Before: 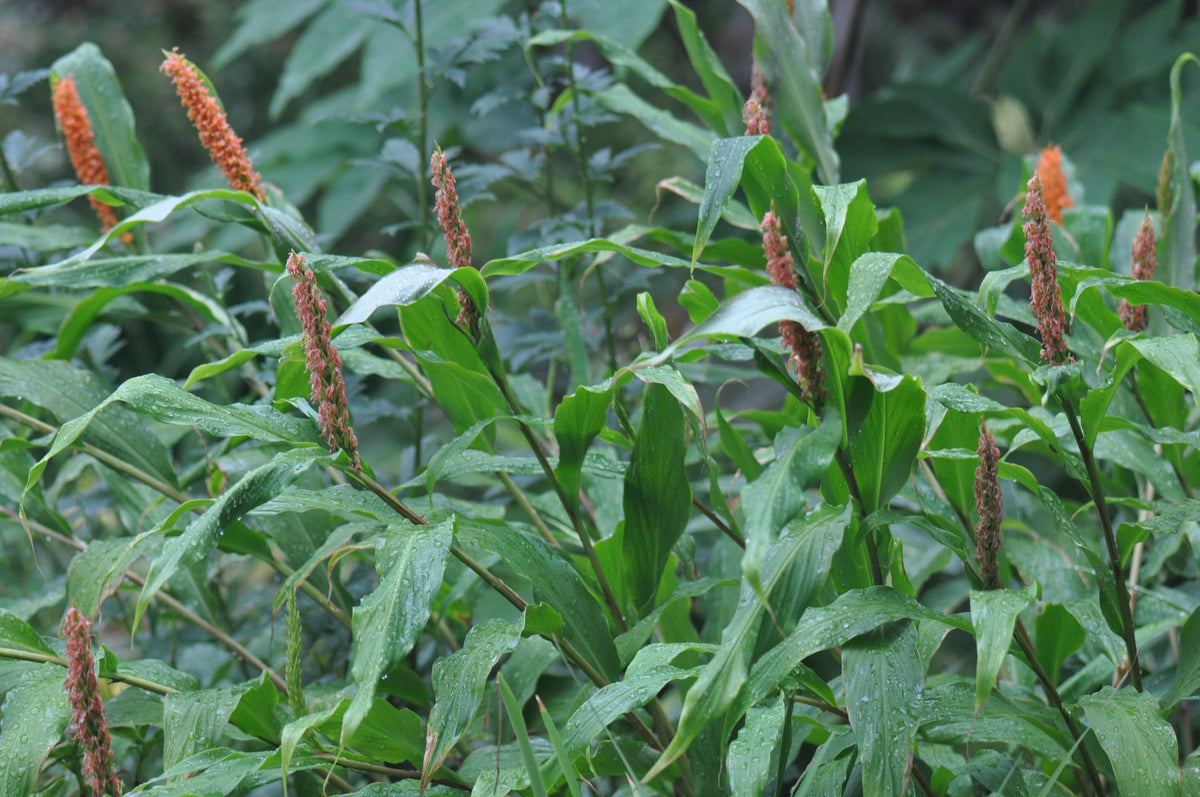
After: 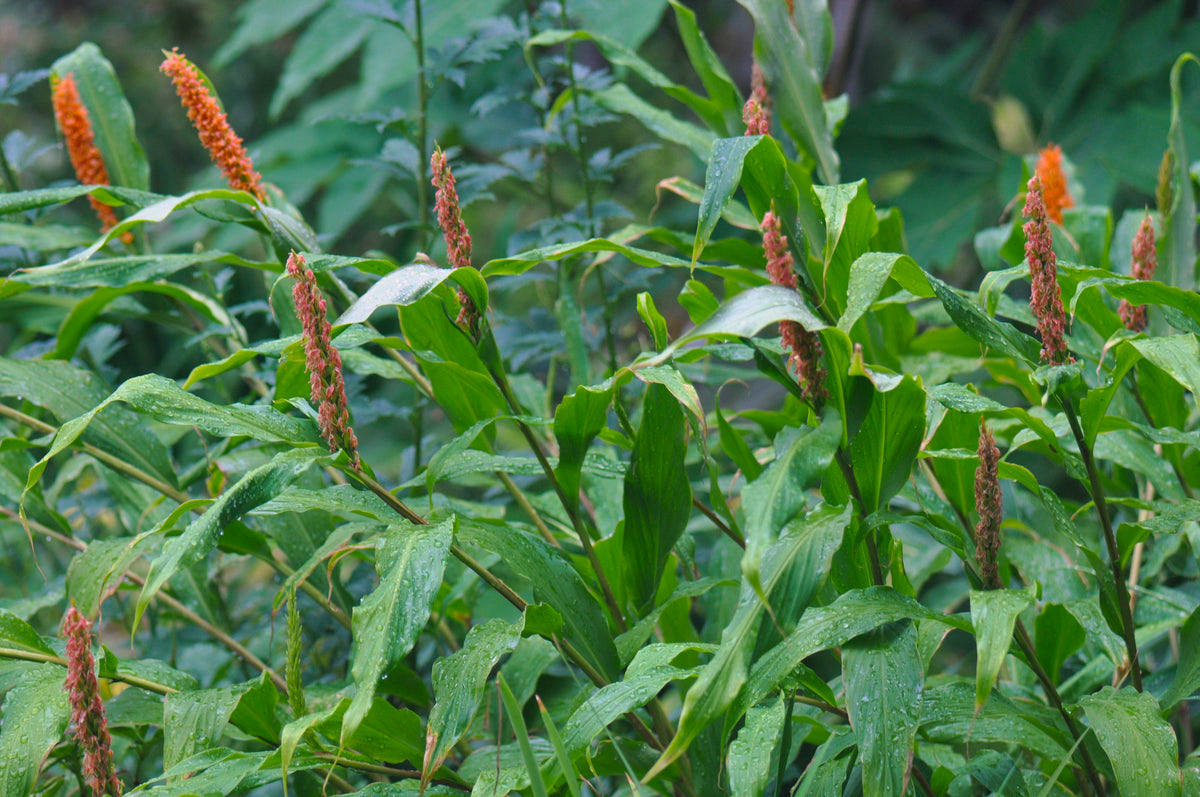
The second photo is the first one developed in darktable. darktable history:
shadows and highlights: shadows -39.99, highlights 64.1, soften with gaussian
color balance rgb: highlights gain › chroma 3.018%, highlights gain › hue 54.56°, perceptual saturation grading › global saturation 31.237%, global vibrance 0.584%
velvia: on, module defaults
